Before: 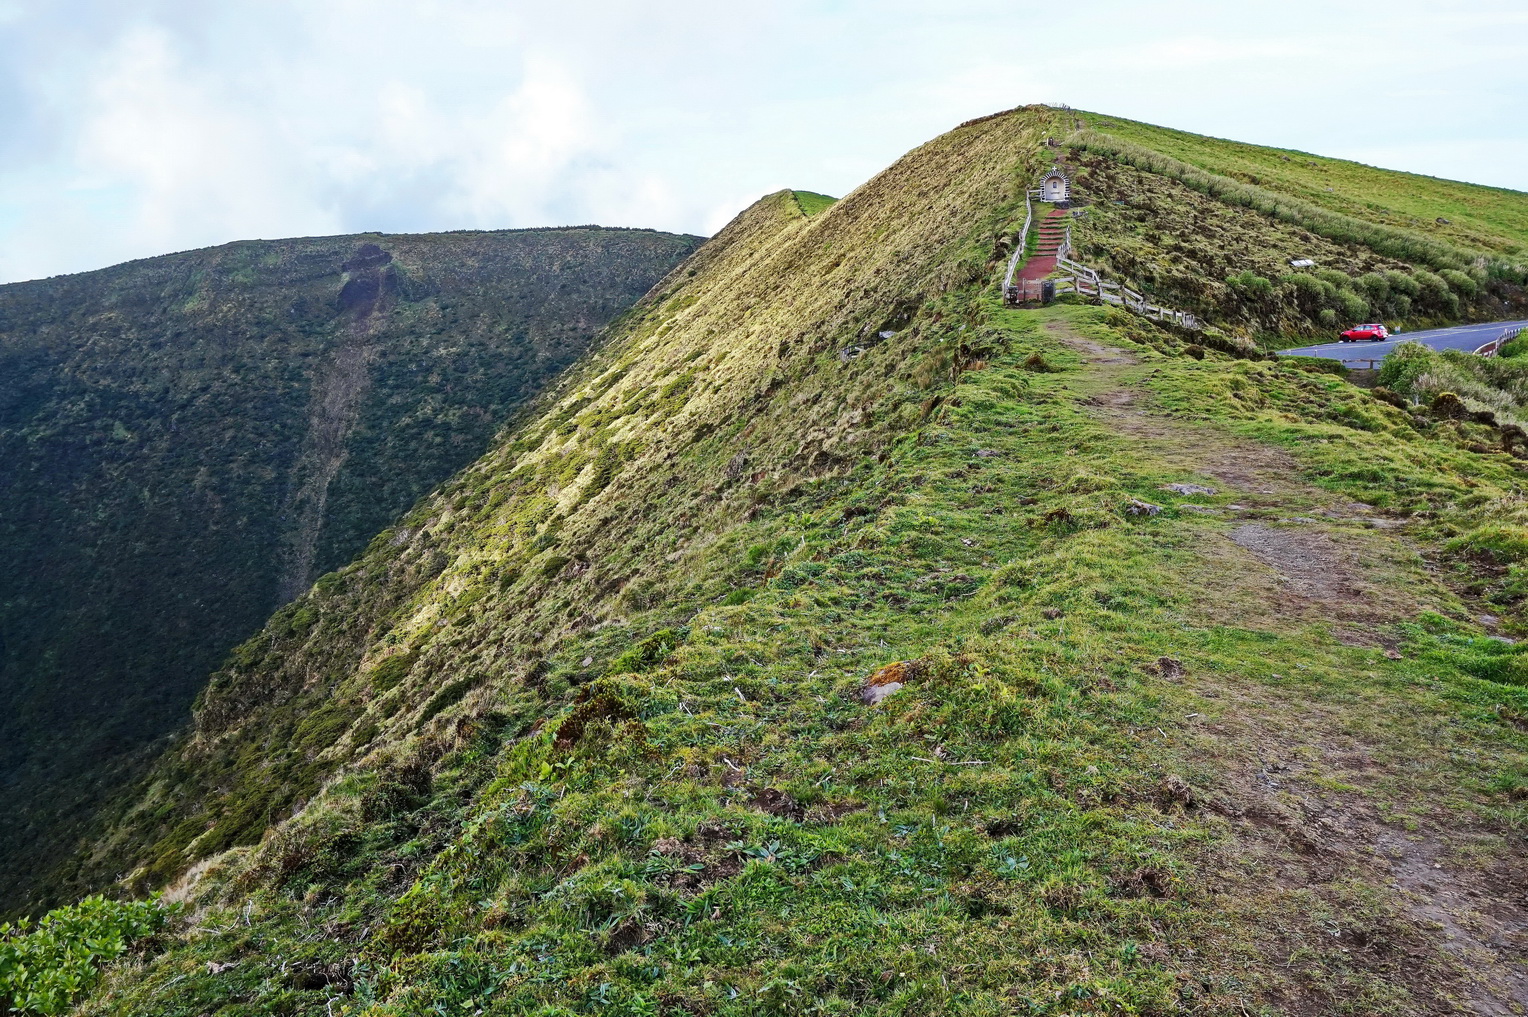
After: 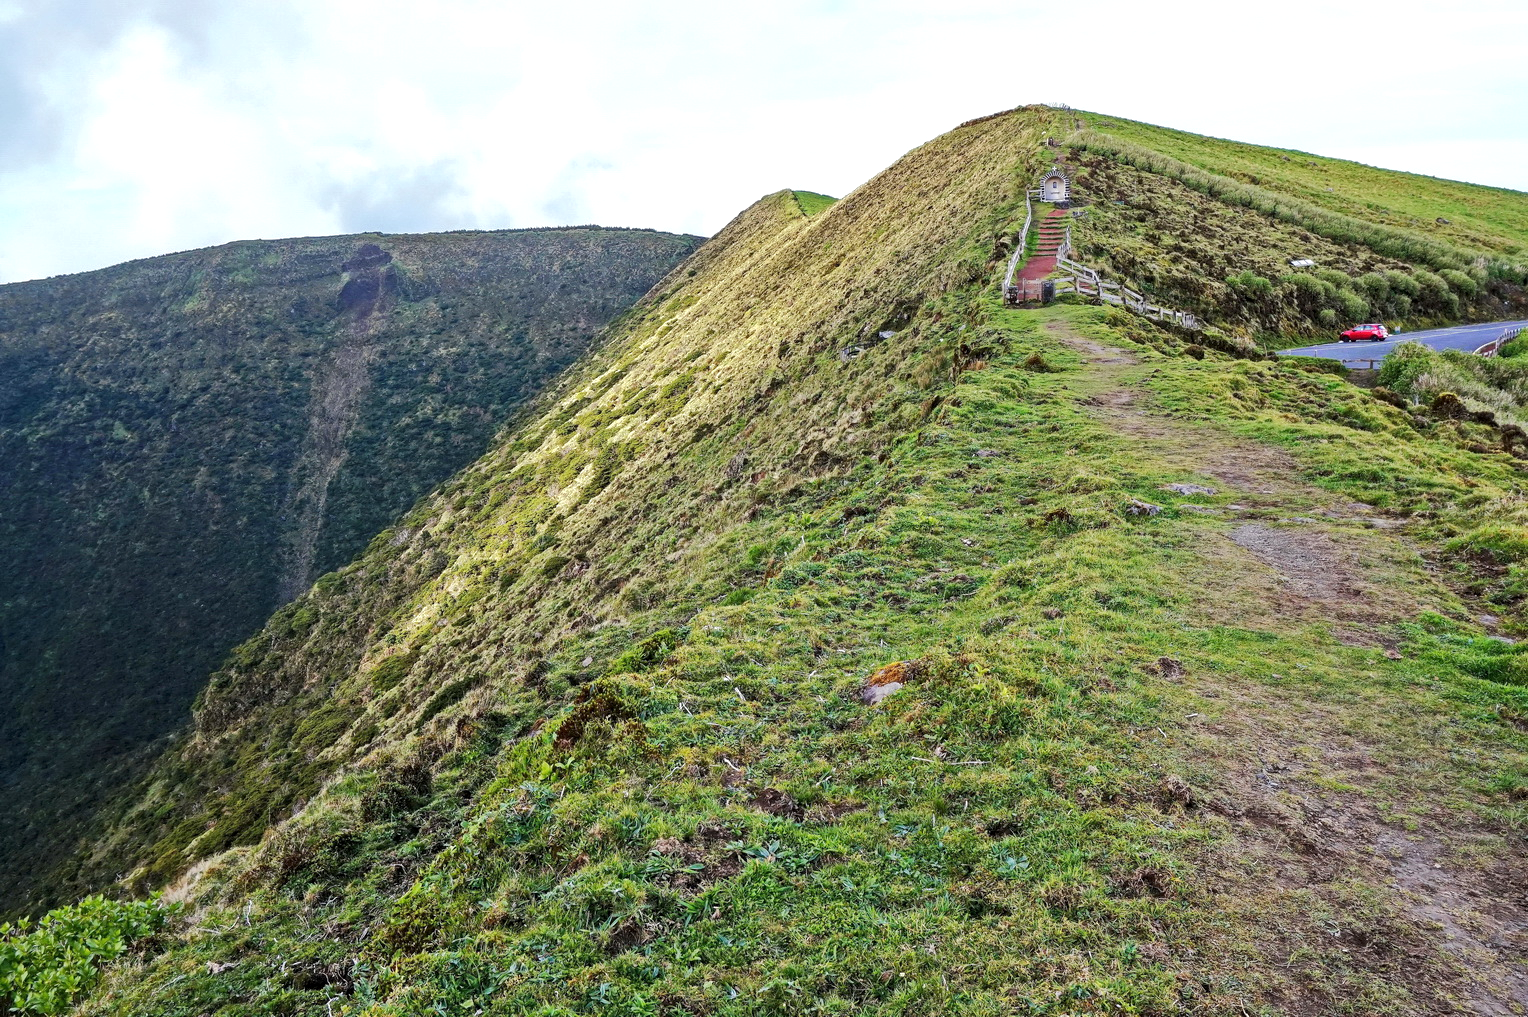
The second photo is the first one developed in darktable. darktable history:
local contrast: highlights 100%, shadows 100%, detail 120%, midtone range 0.2
base curve: curves: ch0 [(0, 0) (0.235, 0.266) (0.503, 0.496) (0.786, 0.72) (1, 1)]
exposure: exposure 0.2 EV, compensate highlight preservation false
